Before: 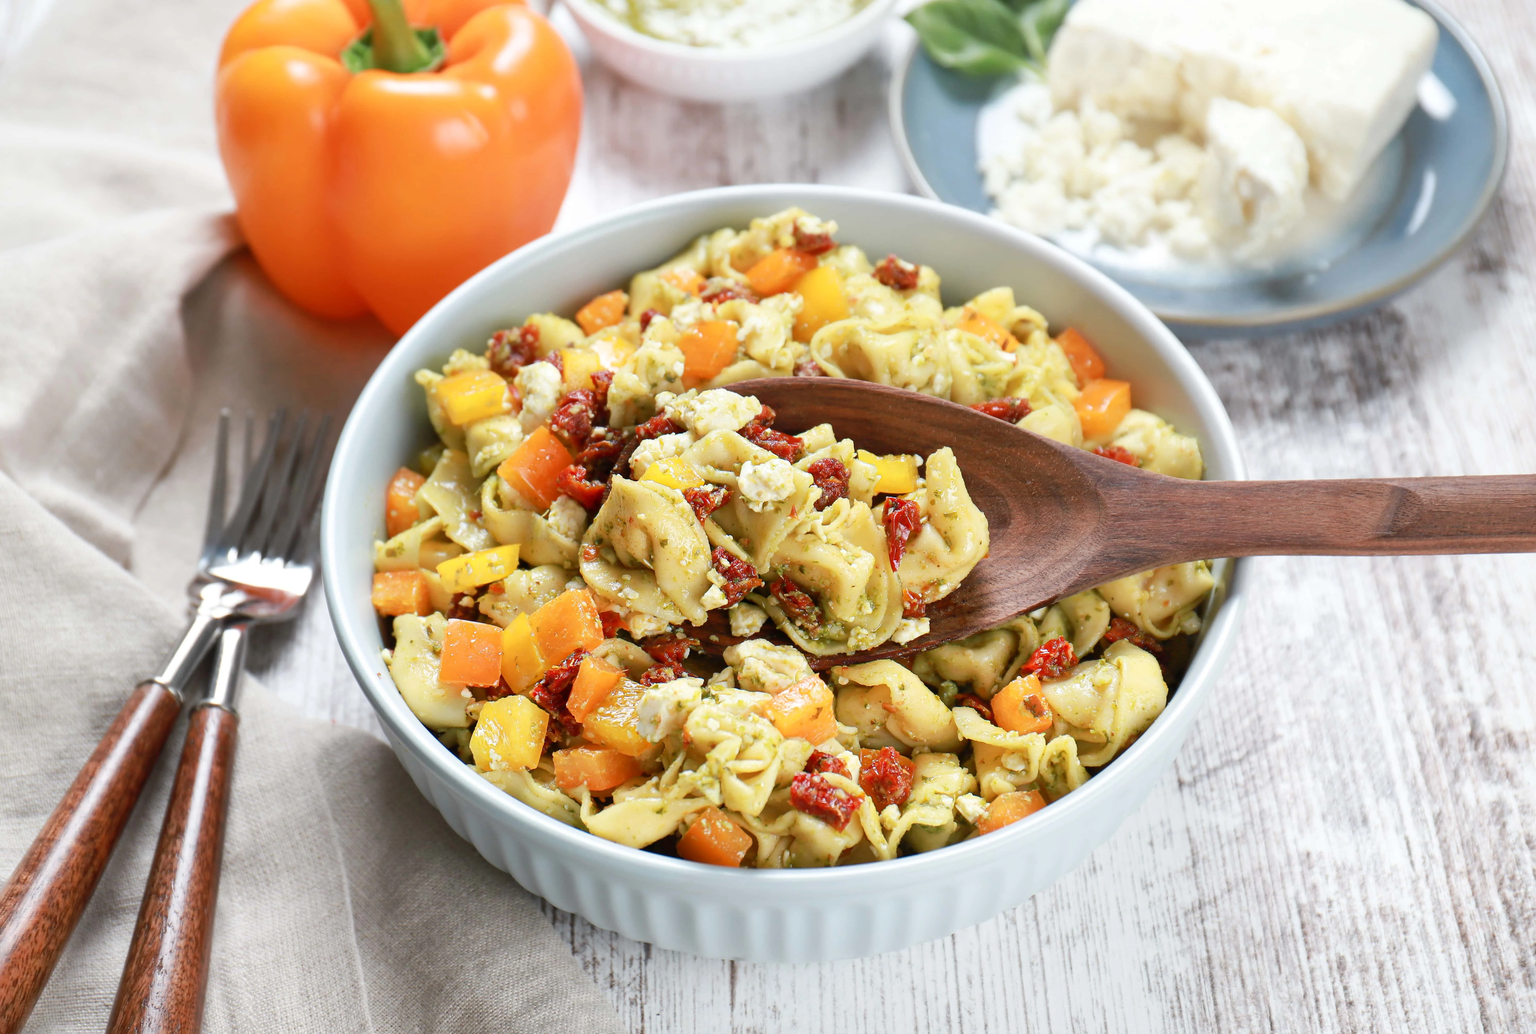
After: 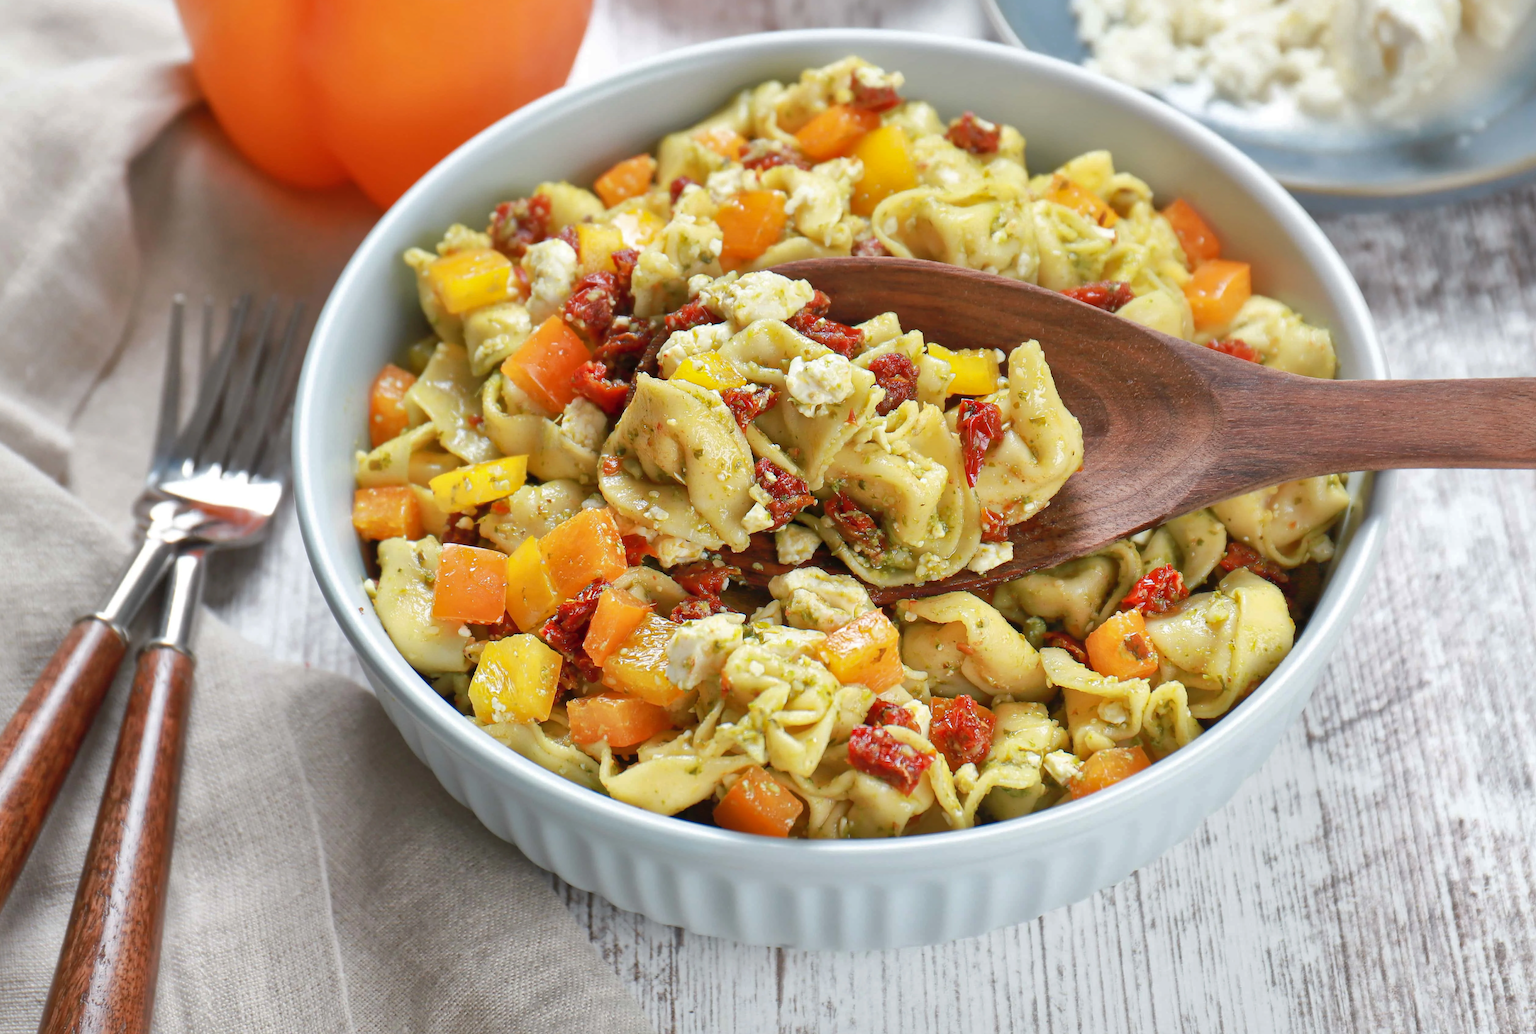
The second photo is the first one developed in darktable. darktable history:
crop and rotate: left 4.842%, top 15.51%, right 10.668%
shadows and highlights: on, module defaults
